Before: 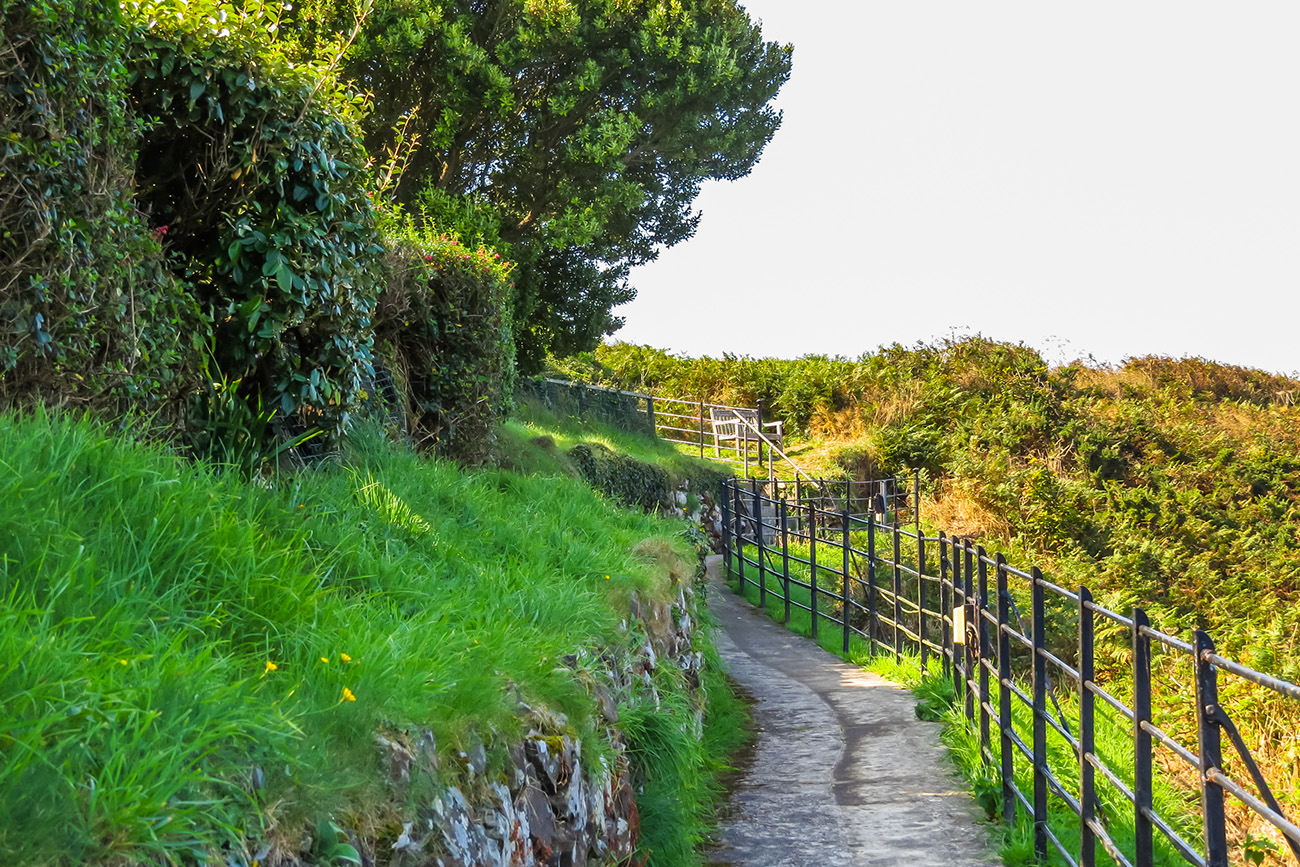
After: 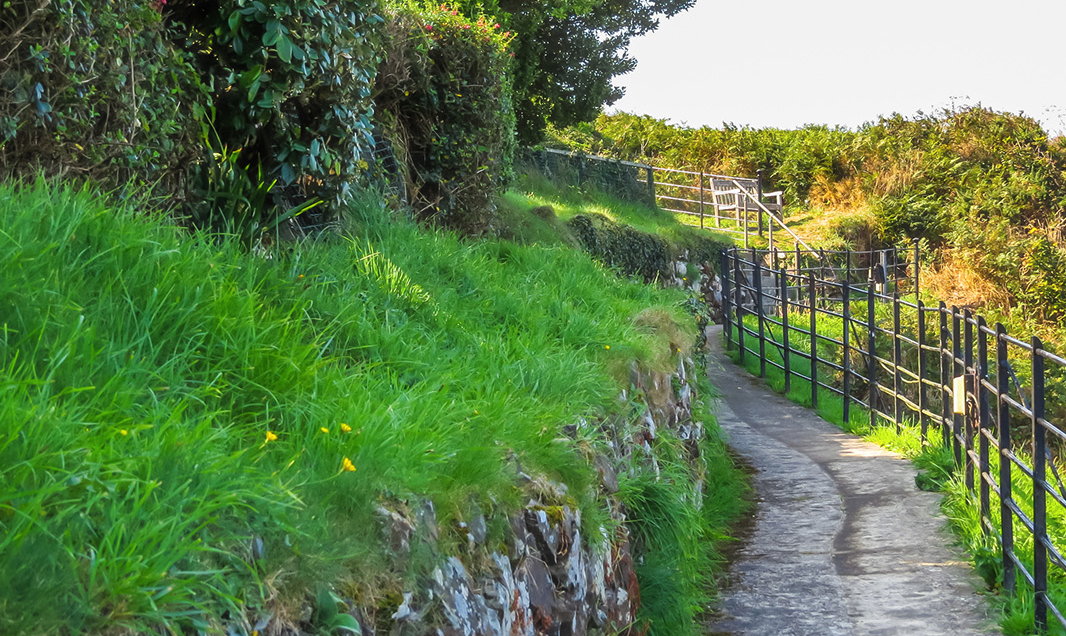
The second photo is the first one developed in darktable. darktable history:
haze removal: strength -0.043, compatibility mode true, adaptive false
crop: top 26.612%, right 17.968%
